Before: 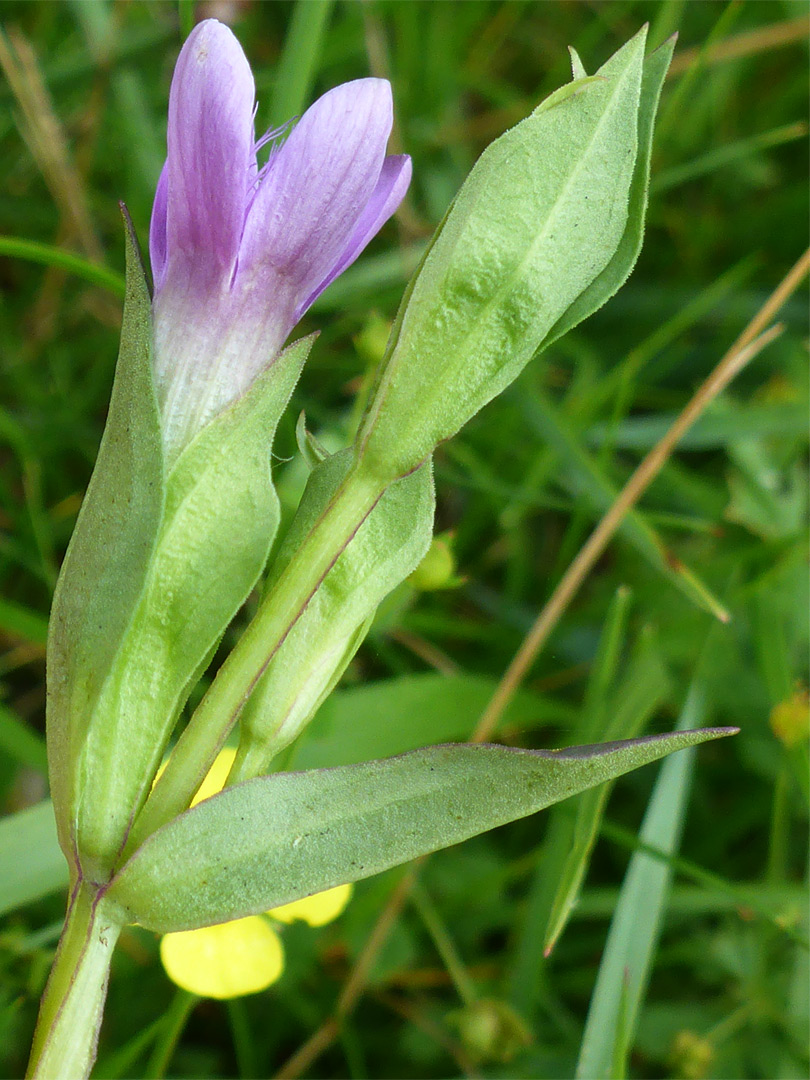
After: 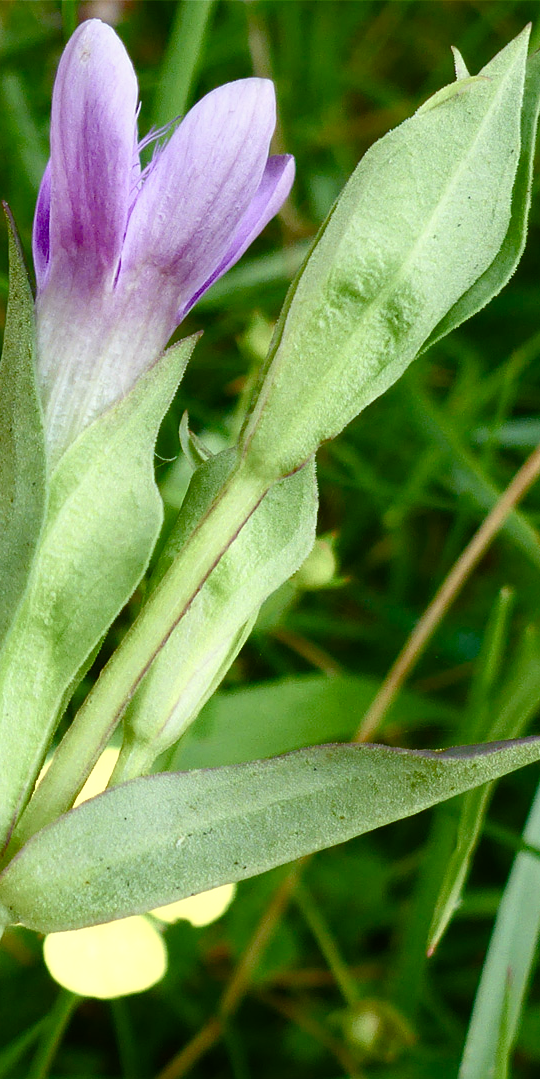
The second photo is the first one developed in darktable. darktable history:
color balance rgb: perceptual saturation grading › global saturation 20%, perceptual saturation grading › highlights -48.933%, perceptual saturation grading › shadows 24.658%, saturation formula JzAzBz (2021)
crop and rotate: left 14.508%, right 18.784%
